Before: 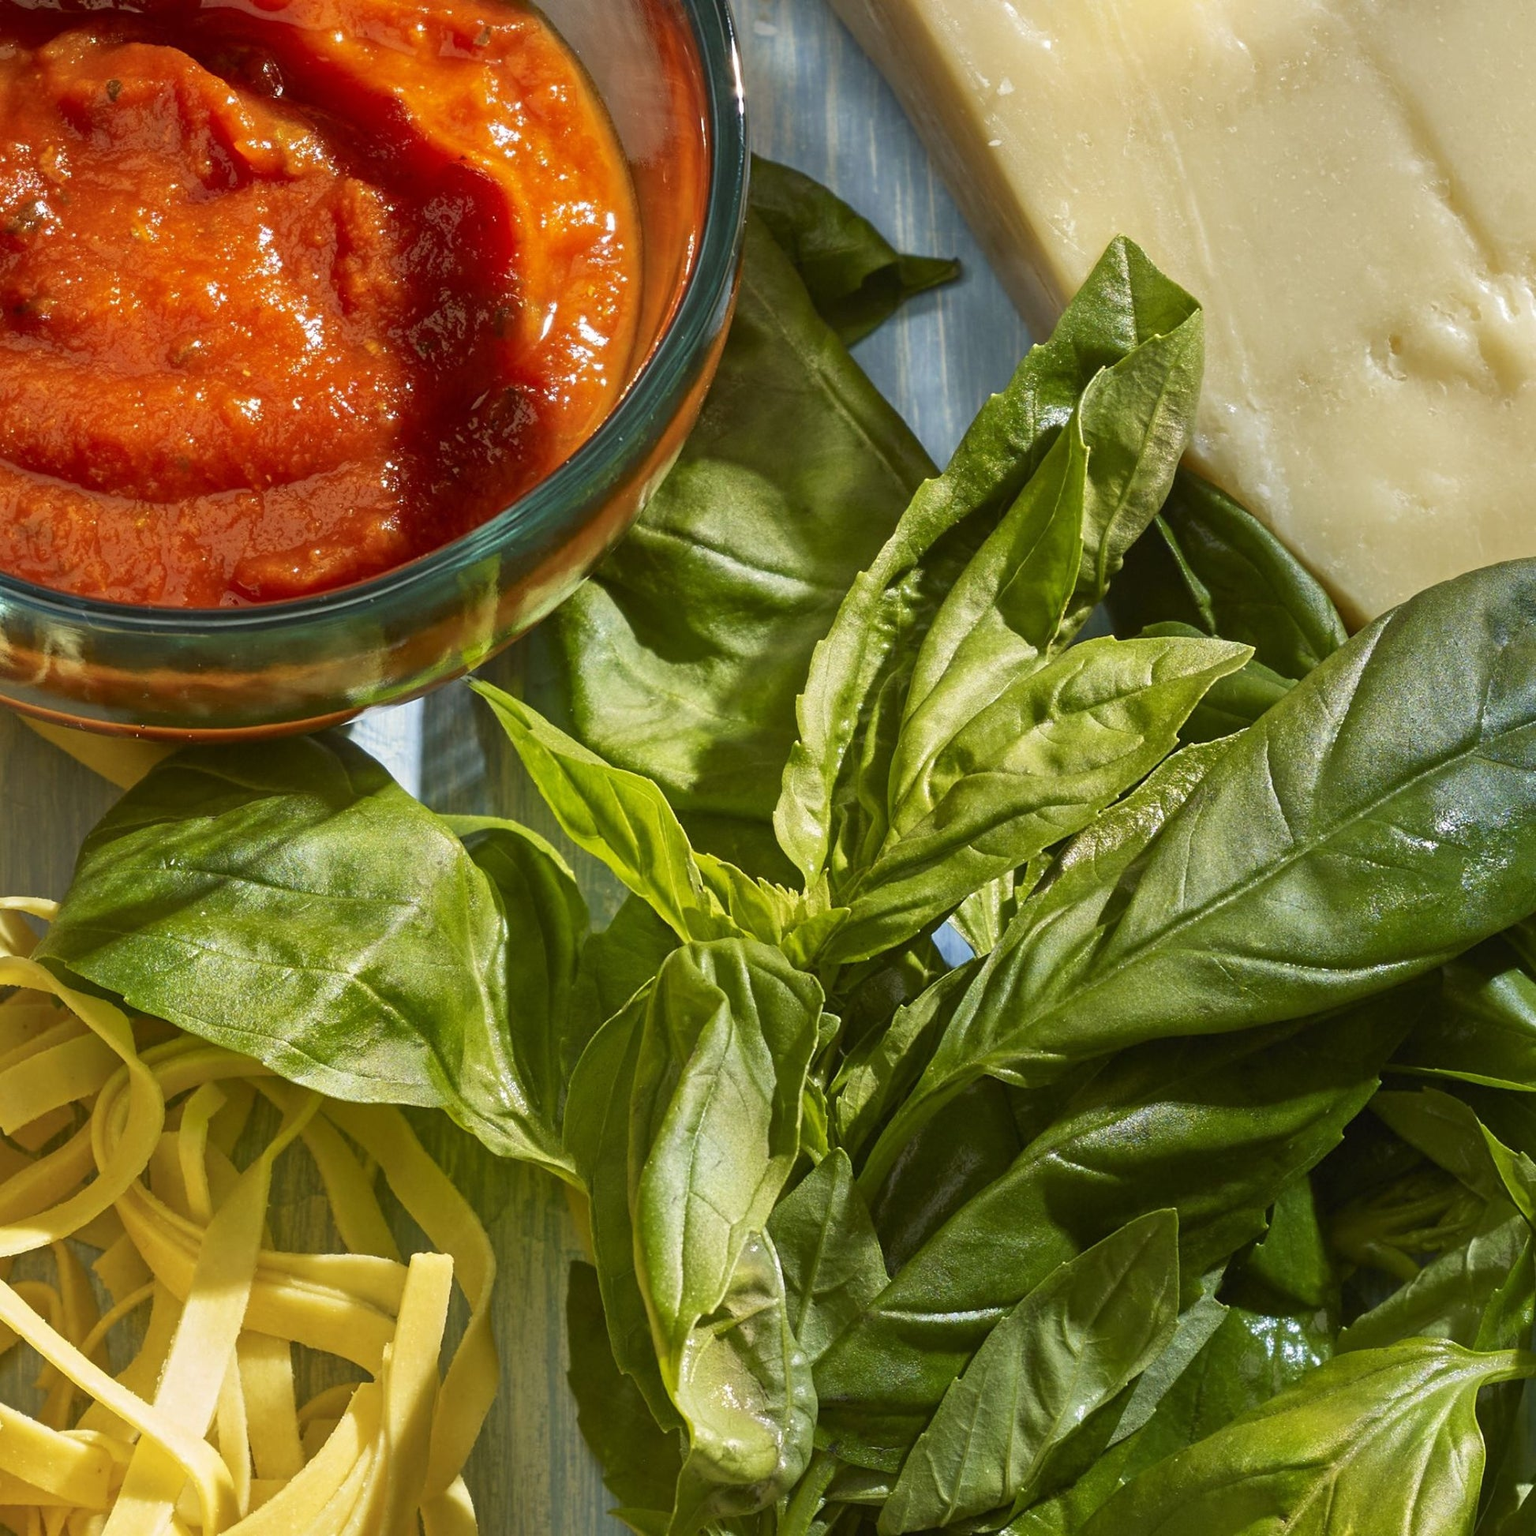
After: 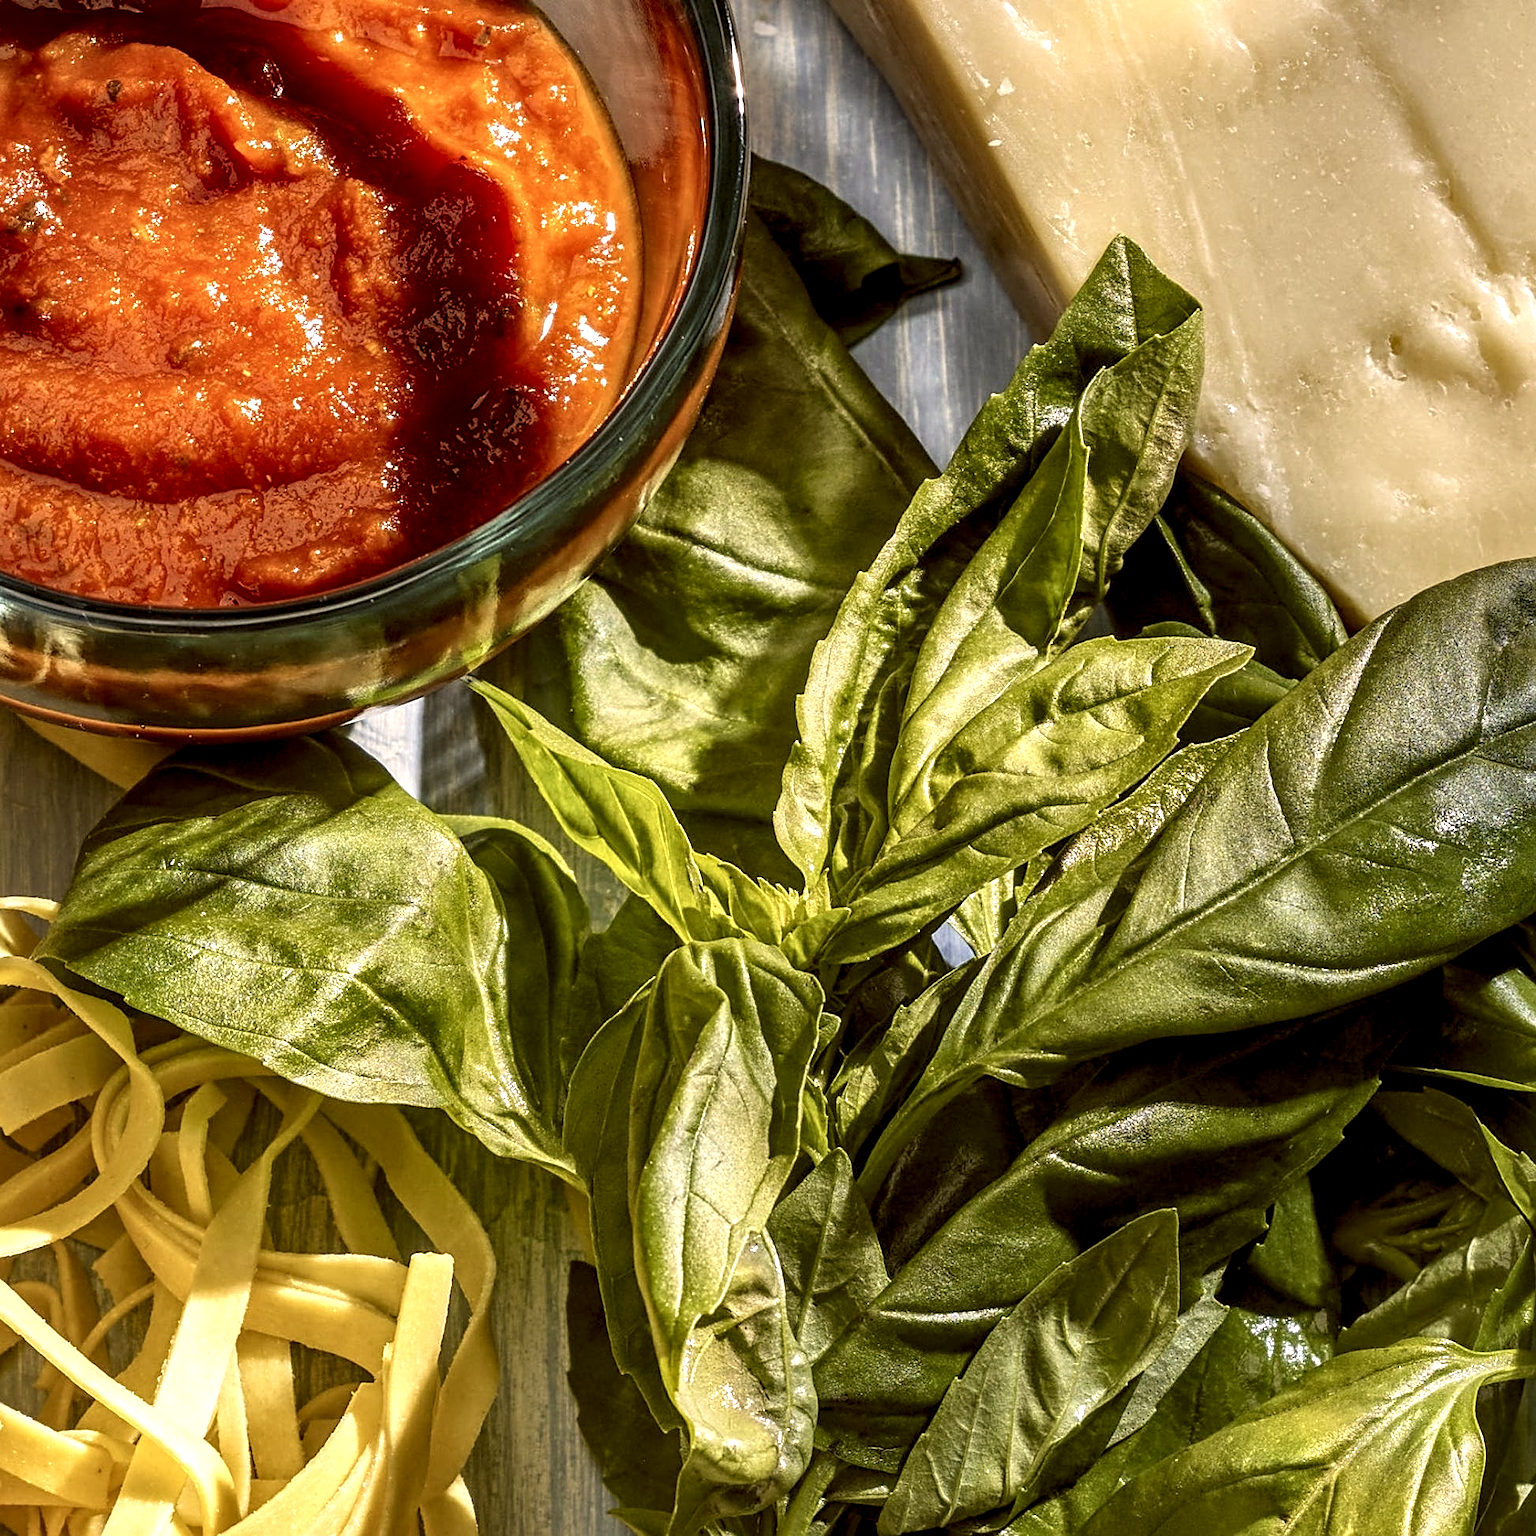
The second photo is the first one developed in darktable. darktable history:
local contrast: highlights 16%, detail 186%
sharpen: on, module defaults
color correction: highlights a* 6.71, highlights b* 7.48, shadows a* 5.57, shadows b* 7.05, saturation 0.904
